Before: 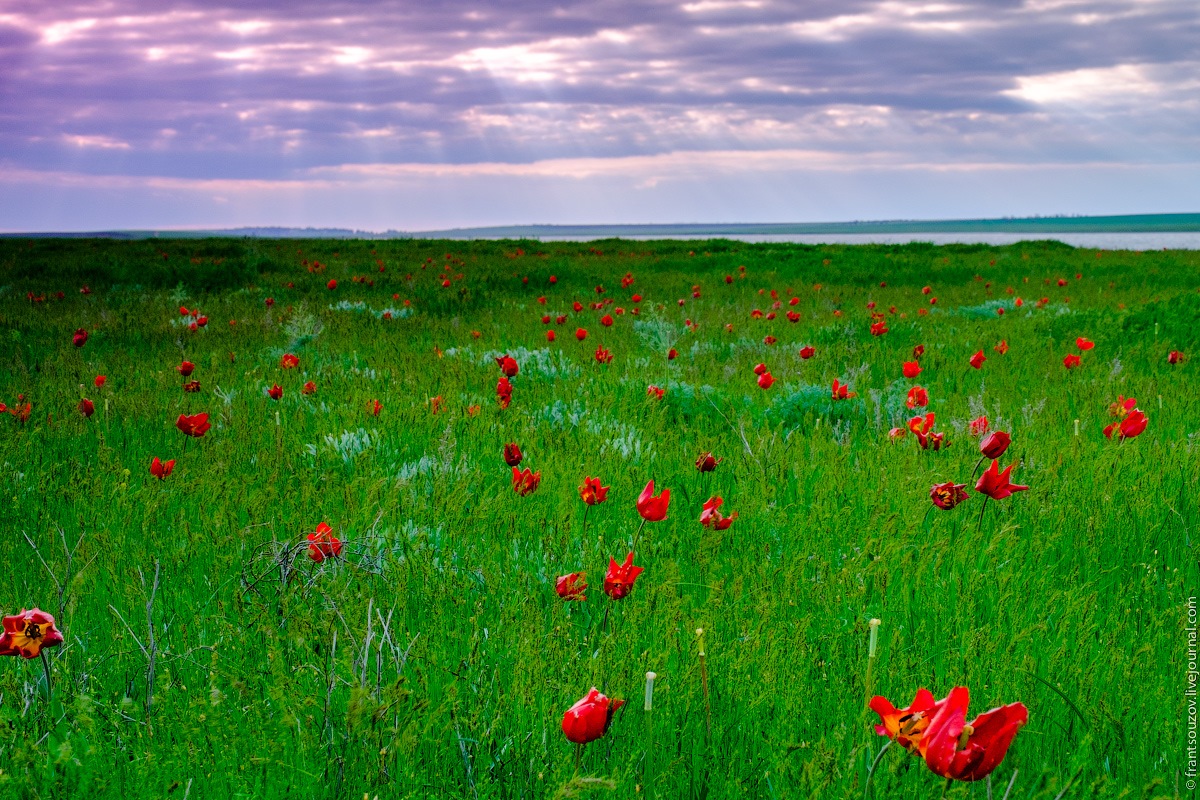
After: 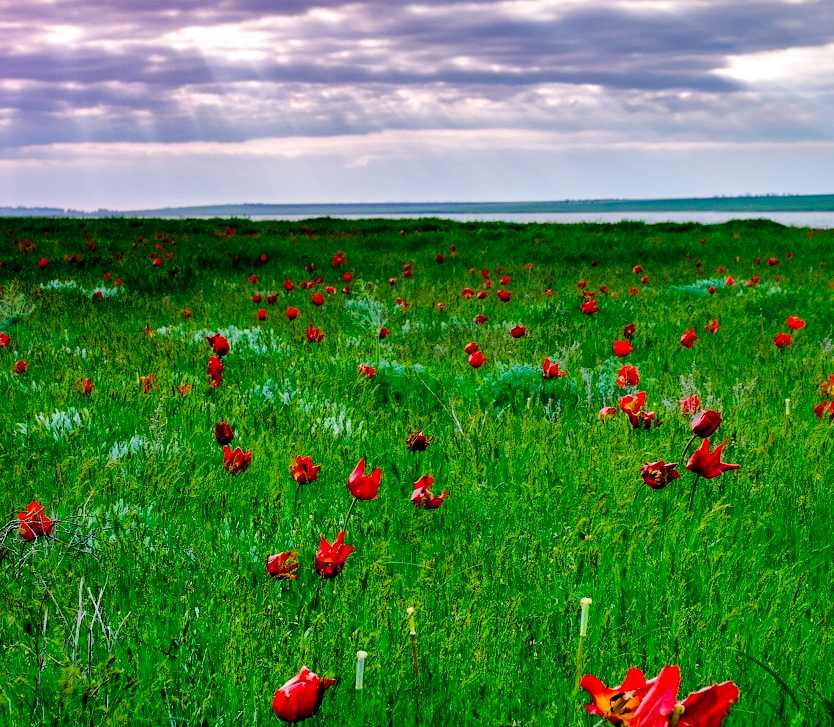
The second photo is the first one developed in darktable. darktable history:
crop and rotate: left 24.106%, top 2.668%, right 6.334%, bottom 6.388%
local contrast: mode bilateral grid, contrast 19, coarseness 50, detail 148%, midtone range 0.2
filmic rgb: black relative exposure -16 EV, white relative exposure 5.33 EV, hardness 5.94, contrast 1.239, add noise in highlights 0.001, preserve chrominance no, color science v3 (2019), use custom middle-gray values true, contrast in highlights soft
contrast equalizer: y [[0.6 ×6], [0.55 ×6], [0 ×6], [0 ×6], [0 ×6]], mix 0.297
